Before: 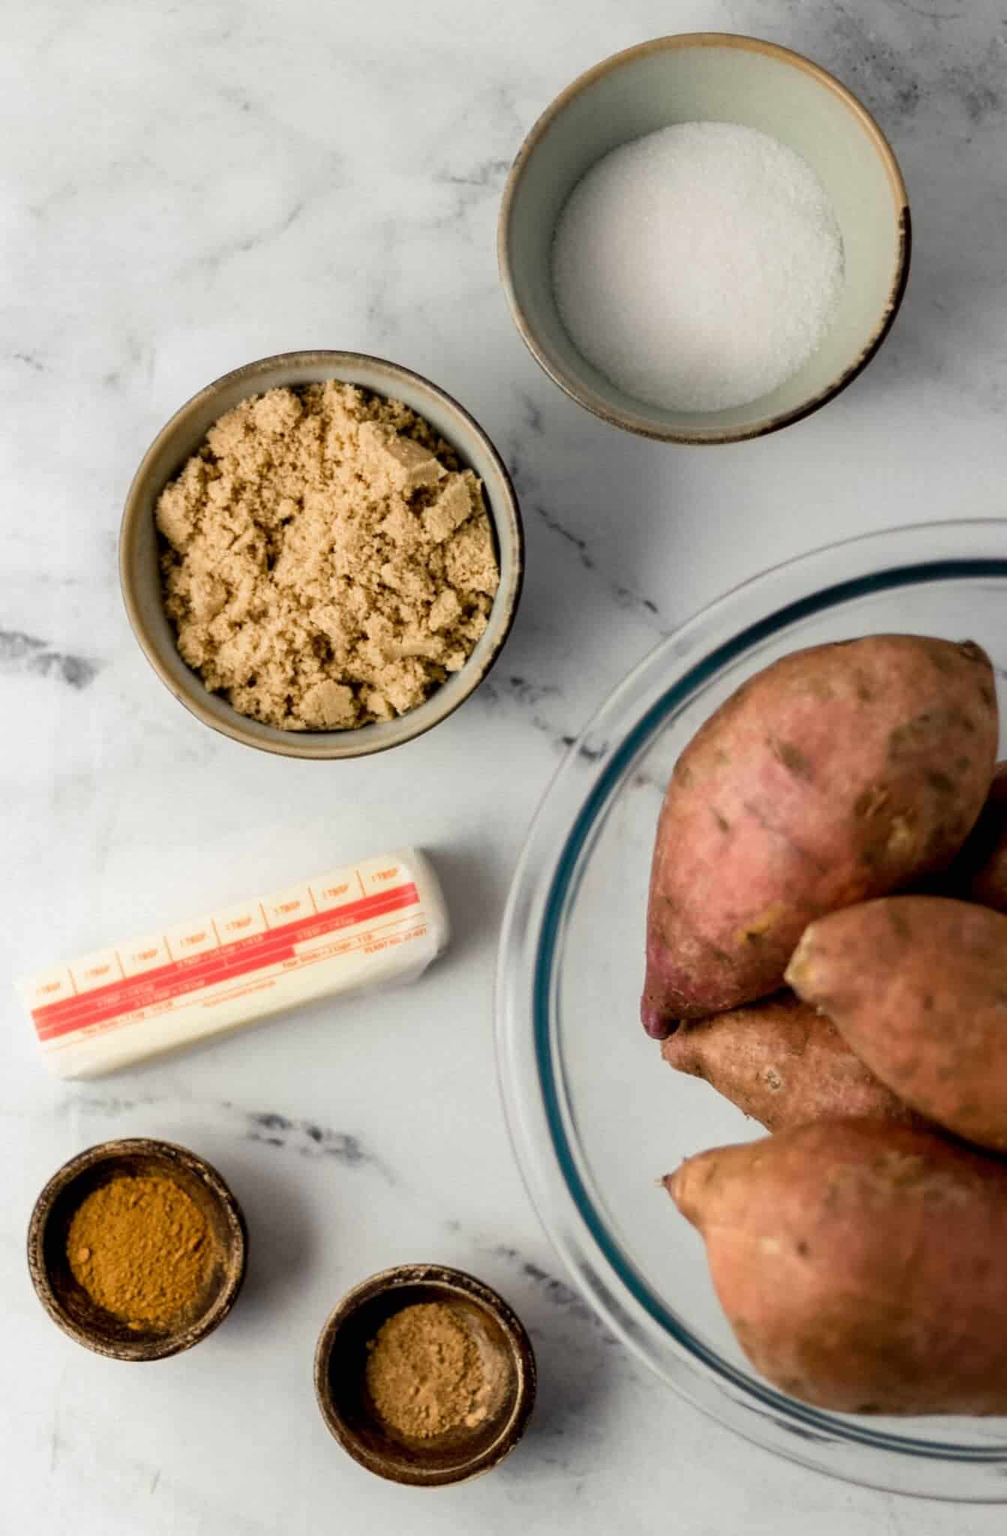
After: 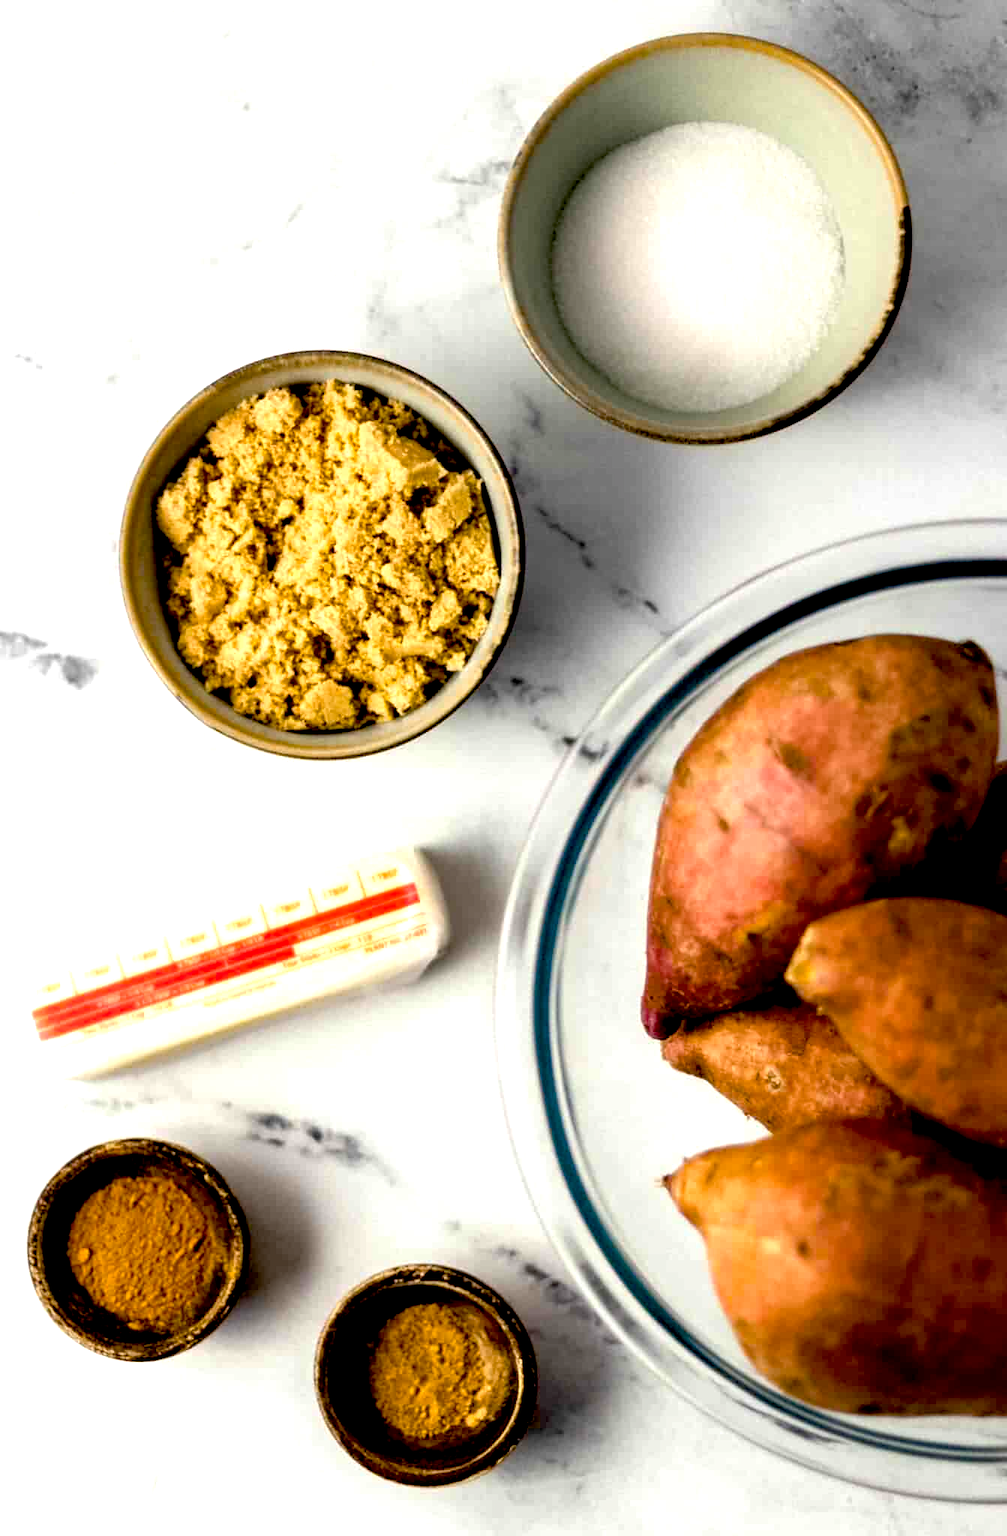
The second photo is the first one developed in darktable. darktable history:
color balance rgb: perceptual saturation grading › global saturation 31.068%, perceptual brilliance grading › global brilliance 12.449%, perceptual brilliance grading › highlights 14.728%, global vibrance 9.62%
exposure: black level correction 0.028, exposure -0.075 EV, compensate highlight preservation false
